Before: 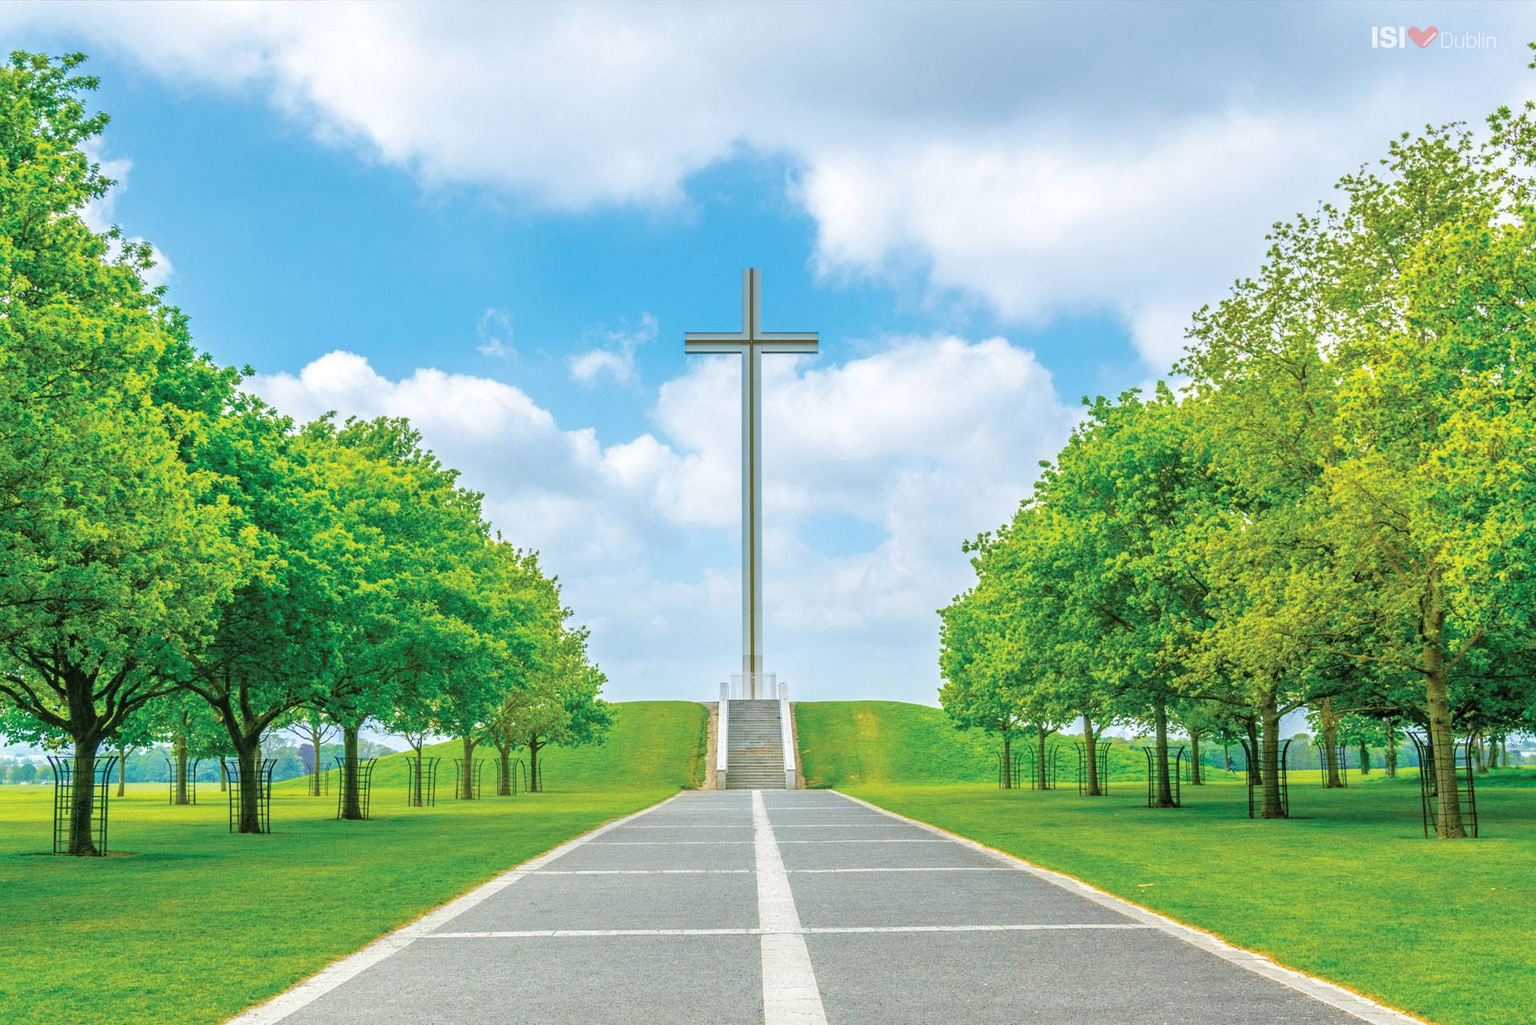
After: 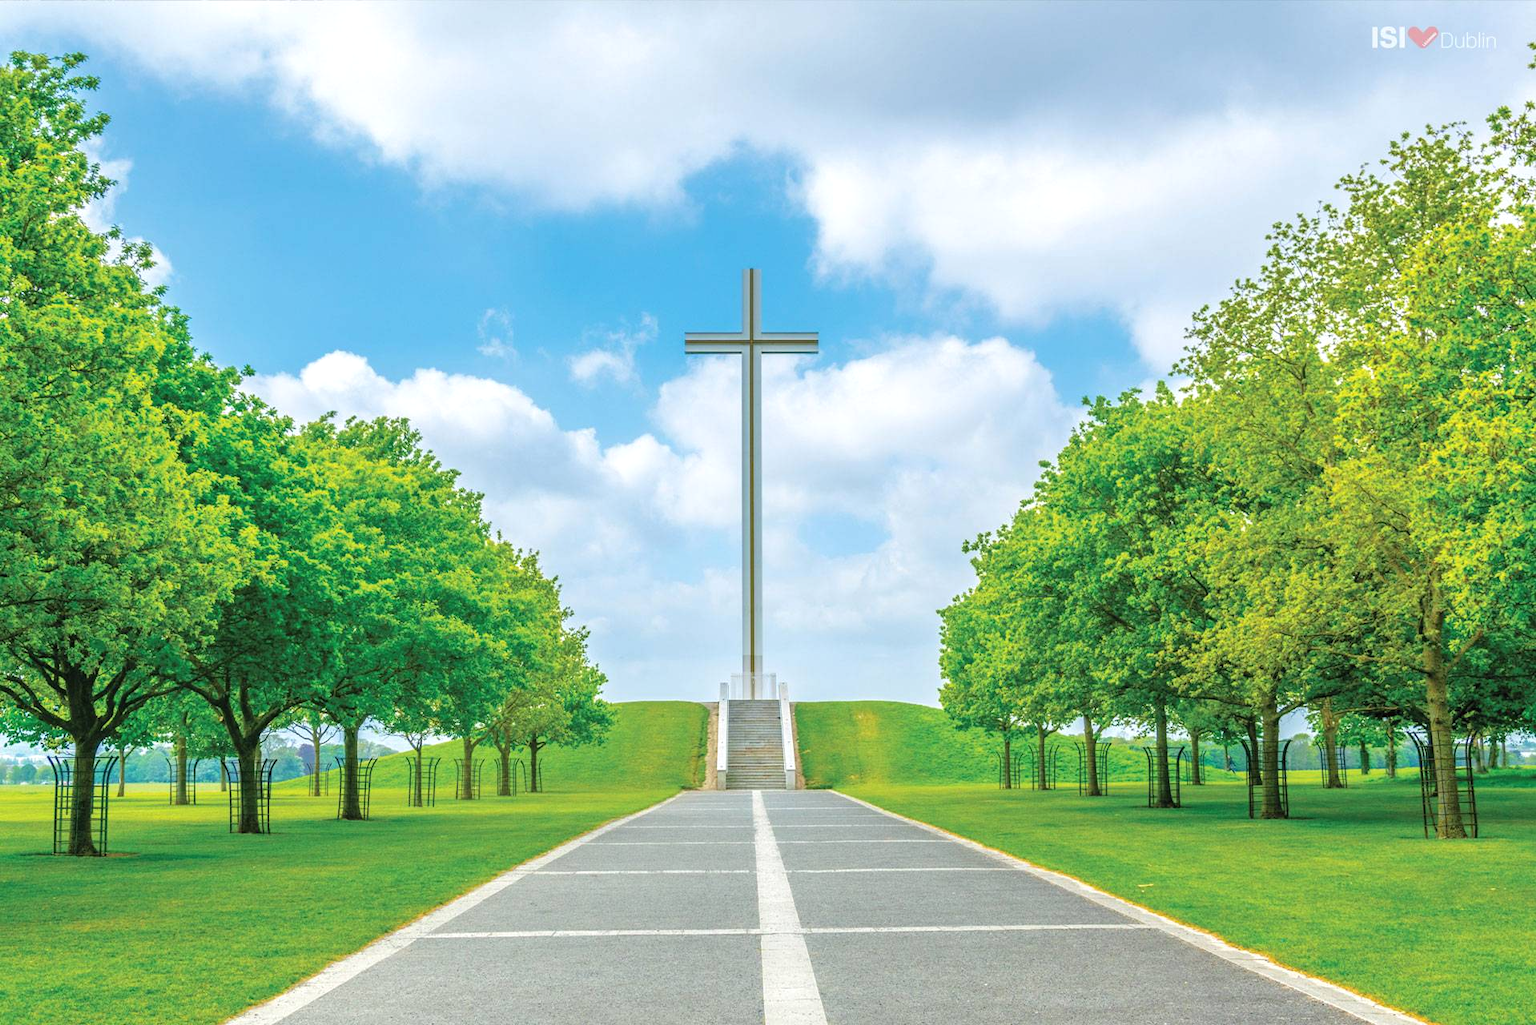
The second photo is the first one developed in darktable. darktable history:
exposure: black level correction -0.001, exposure 0.08 EV, compensate highlight preservation false
tone equalizer: edges refinement/feathering 500, mask exposure compensation -1.57 EV, preserve details no
